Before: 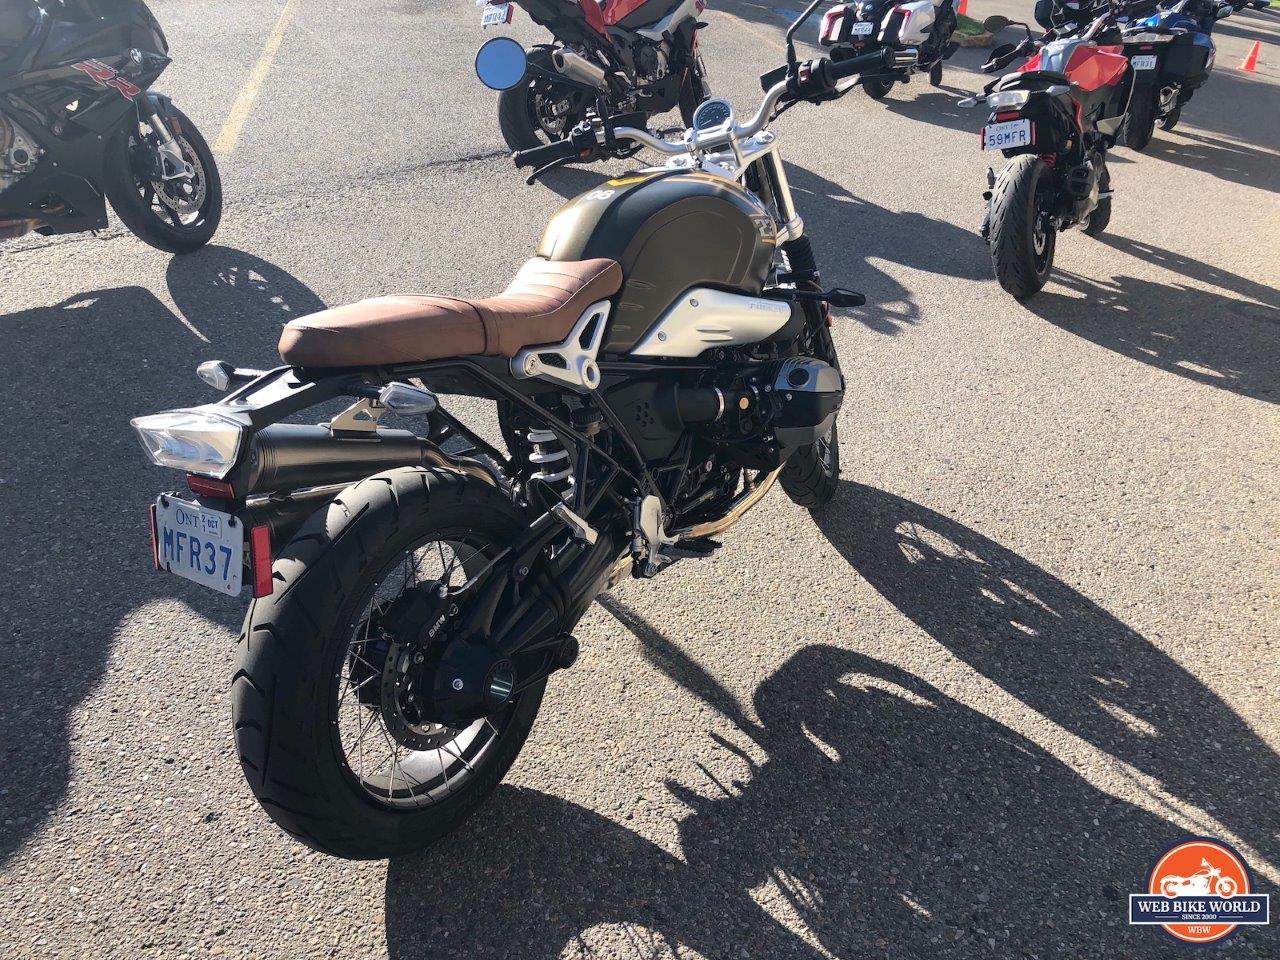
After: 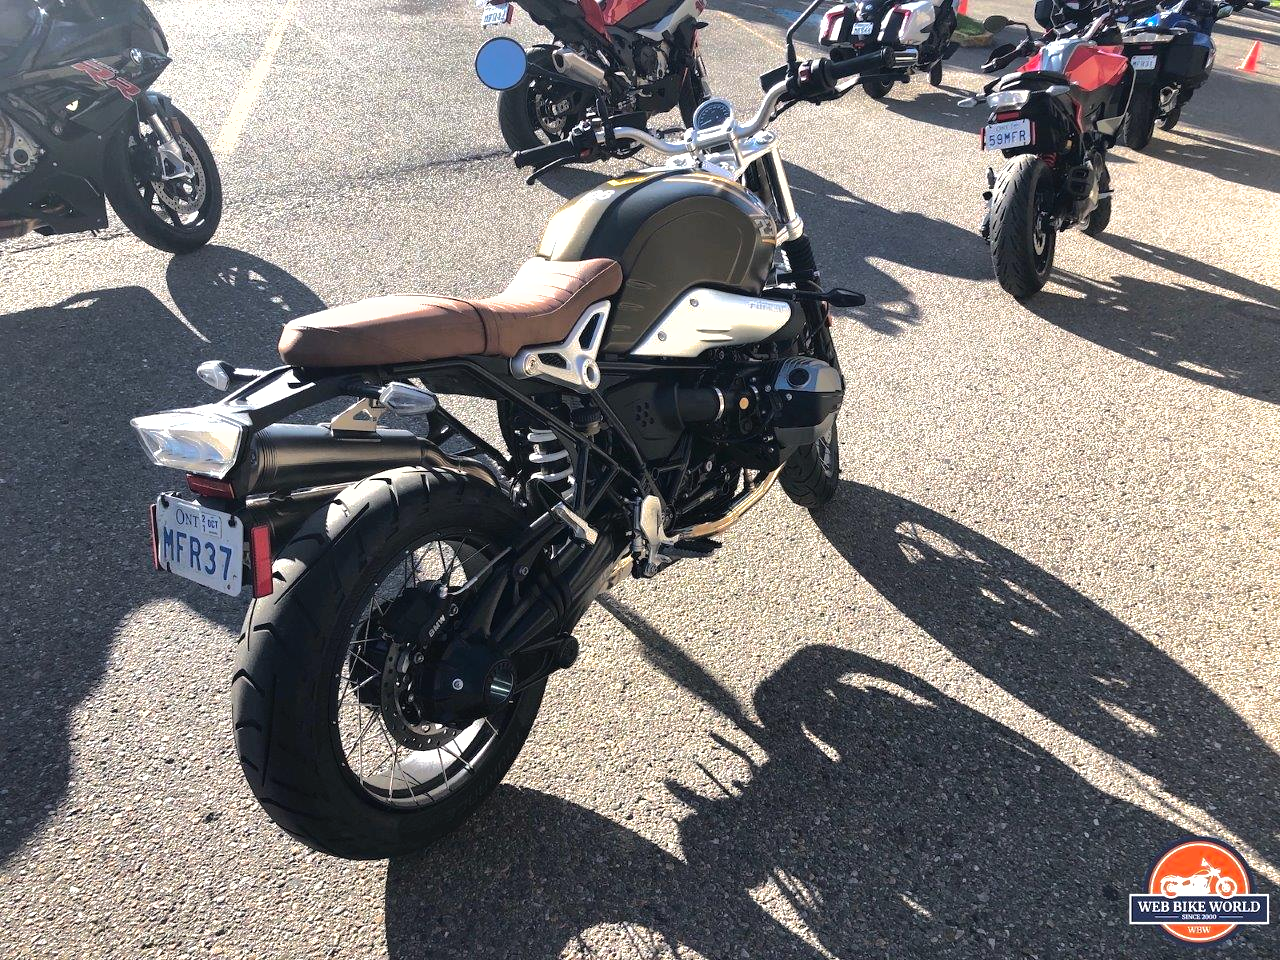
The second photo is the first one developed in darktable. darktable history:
shadows and highlights: shadows 40, highlights -60
tone equalizer: -8 EV -0.75 EV, -7 EV -0.7 EV, -6 EV -0.6 EV, -5 EV -0.4 EV, -3 EV 0.4 EV, -2 EV 0.6 EV, -1 EV 0.7 EV, +0 EV 0.75 EV, edges refinement/feathering 500, mask exposure compensation -1.57 EV, preserve details no
